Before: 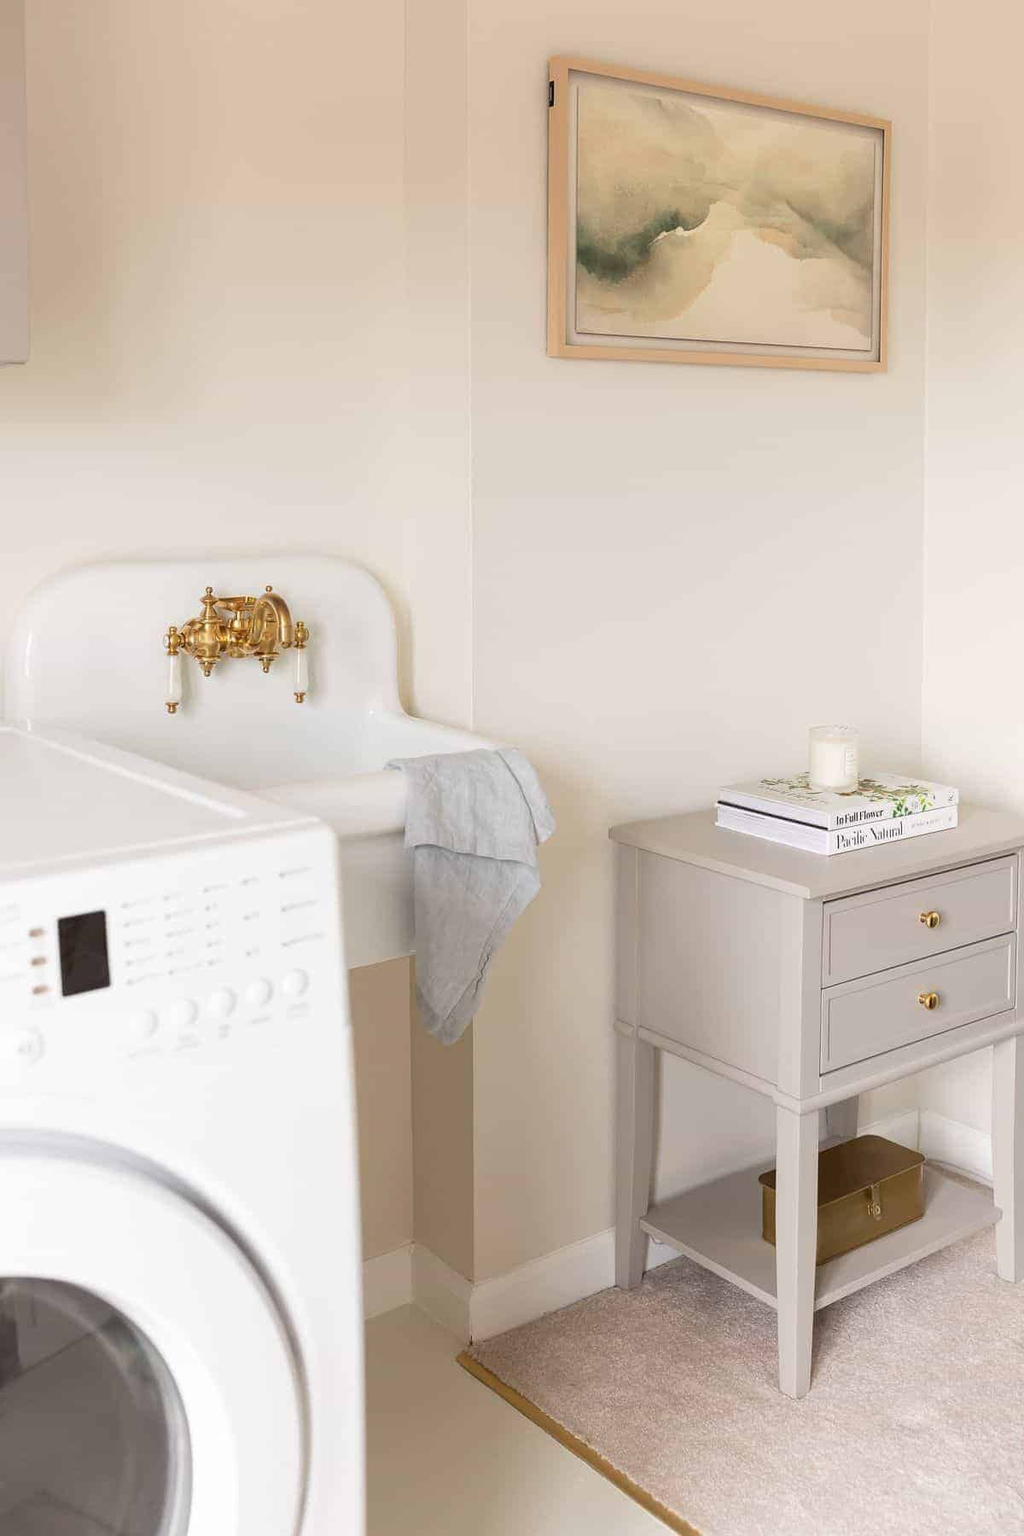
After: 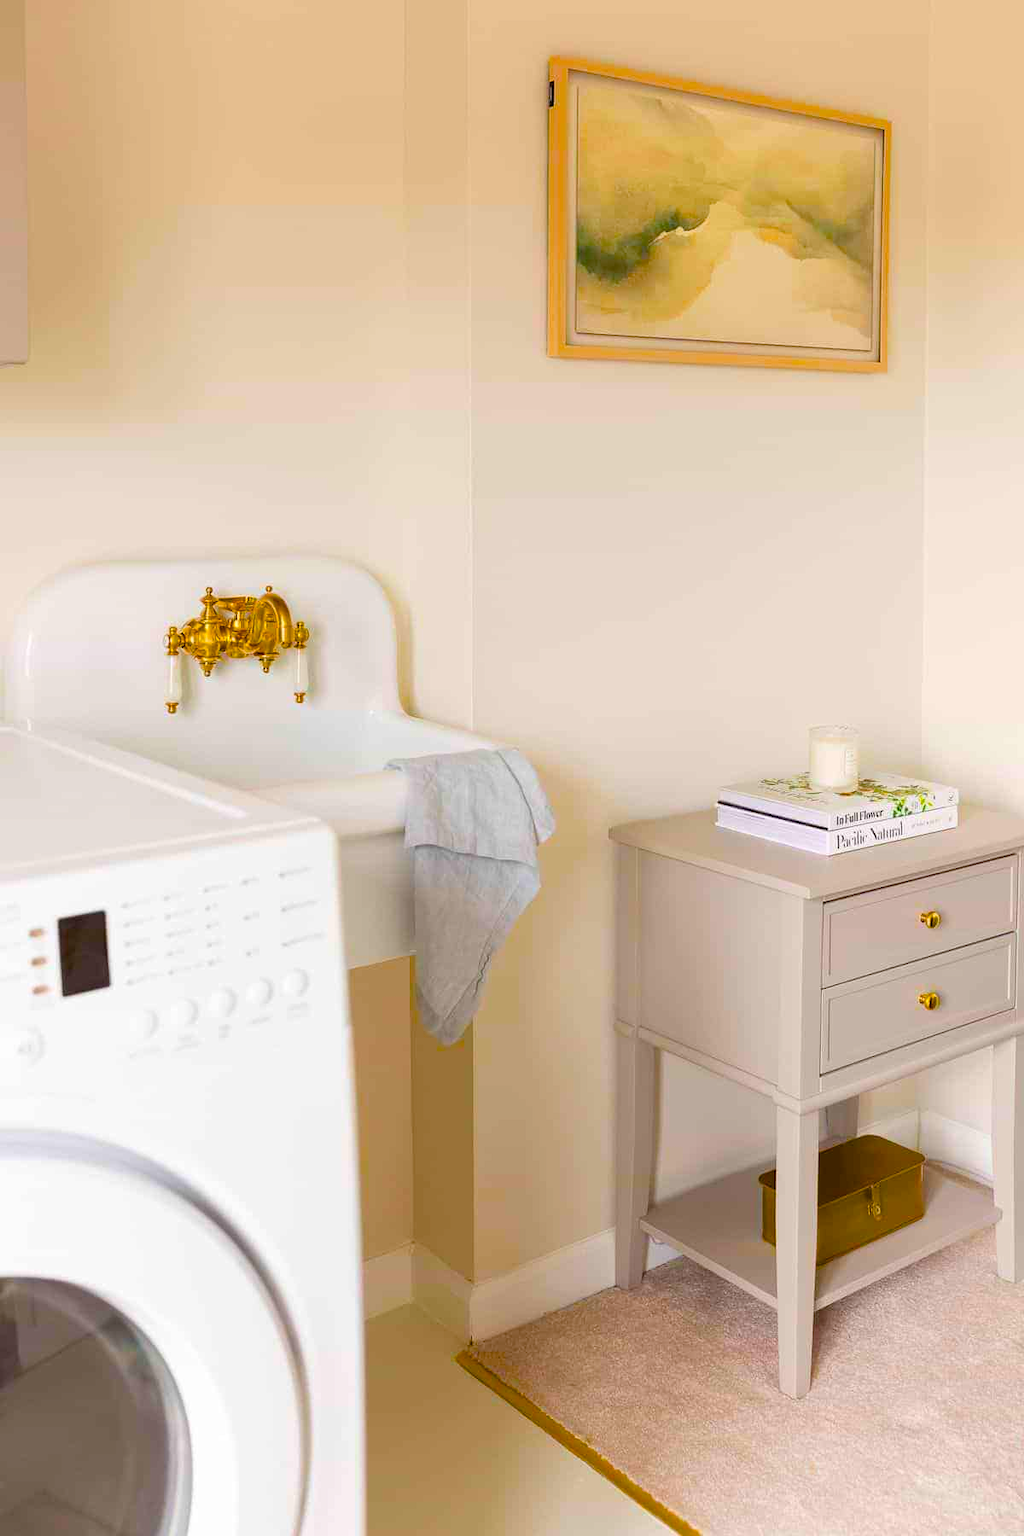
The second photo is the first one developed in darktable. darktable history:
color balance rgb: linear chroma grading › global chroma 42.063%, perceptual saturation grading › global saturation 36.603%, perceptual saturation grading › shadows 34.616%, global vibrance 5.211%
